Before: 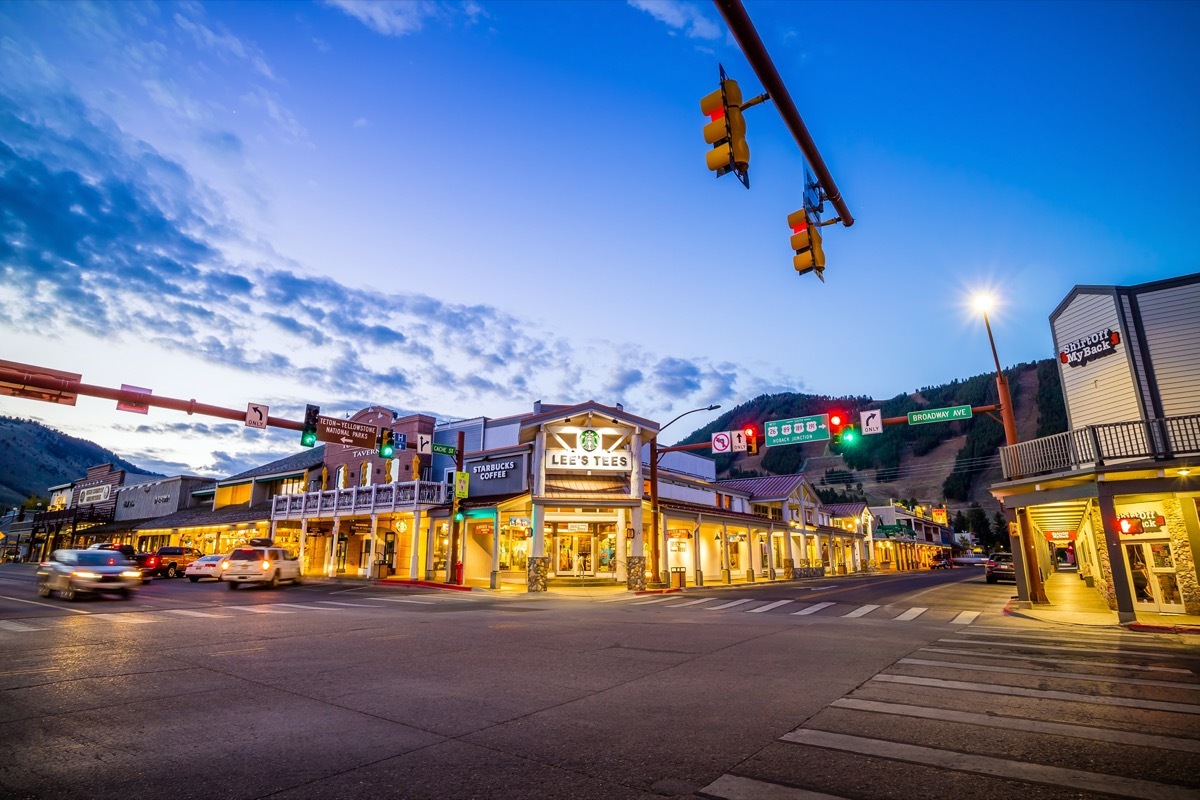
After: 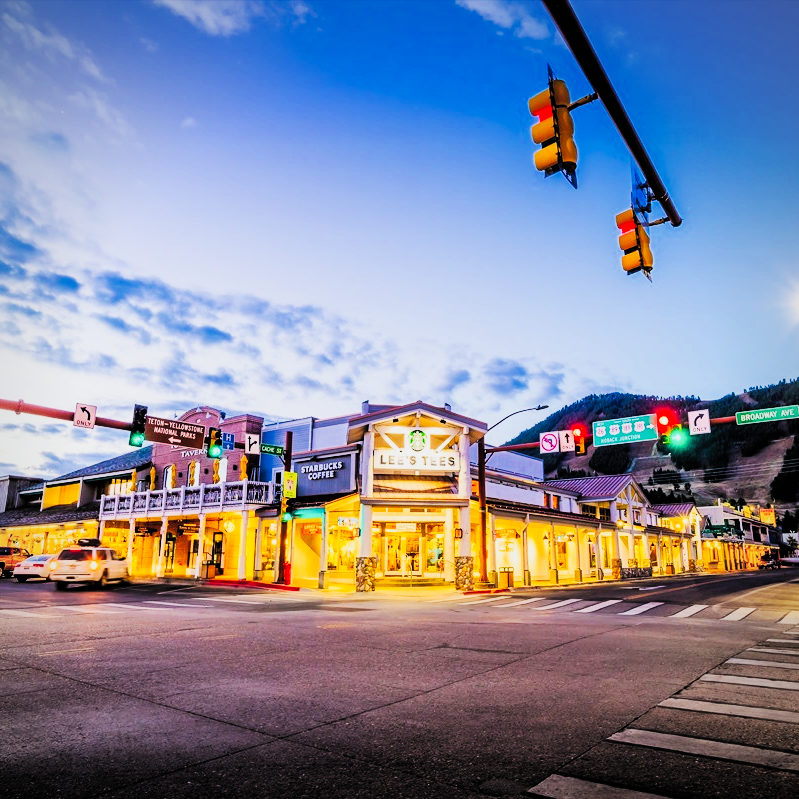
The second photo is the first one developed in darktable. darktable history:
vignetting: fall-off radius 82.52%, brightness -0.482
crop and rotate: left 14.405%, right 18.99%
filmic rgb: middle gray luminance 3.32%, black relative exposure -5.93 EV, white relative exposure 6.34 EV, dynamic range scaling 21.73%, target black luminance 0%, hardness 2.3, latitude 46.45%, contrast 0.776, highlights saturation mix 99.56%, shadows ↔ highlights balance 0.263%
contrast brightness saturation: contrast 0.203, brightness 0.163, saturation 0.226
tone equalizer: -8 EV -0.742 EV, -7 EV -0.729 EV, -6 EV -0.591 EV, -5 EV -0.406 EV, -3 EV 0.374 EV, -2 EV 0.6 EV, -1 EV 0.683 EV, +0 EV 0.755 EV, edges refinement/feathering 500, mask exposure compensation -1.57 EV, preserve details no
tone curve: curves: ch0 [(0, 0.003) (0.044, 0.032) (0.12, 0.089) (0.197, 0.168) (0.281, 0.273) (0.468, 0.548) (0.588, 0.71) (0.701, 0.815) (0.86, 0.922) (1, 0.982)]; ch1 [(0, 0) (0.247, 0.215) (0.433, 0.382) (0.466, 0.426) (0.493, 0.481) (0.501, 0.5) (0.517, 0.524) (0.557, 0.582) (0.598, 0.651) (0.671, 0.735) (0.796, 0.85) (1, 1)]; ch2 [(0, 0) (0.249, 0.216) (0.357, 0.317) (0.448, 0.432) (0.478, 0.492) (0.498, 0.499) (0.517, 0.53) (0.537, 0.57) (0.569, 0.623) (0.61, 0.663) (0.706, 0.75) (0.808, 0.809) (0.991, 0.968)], preserve colors none
